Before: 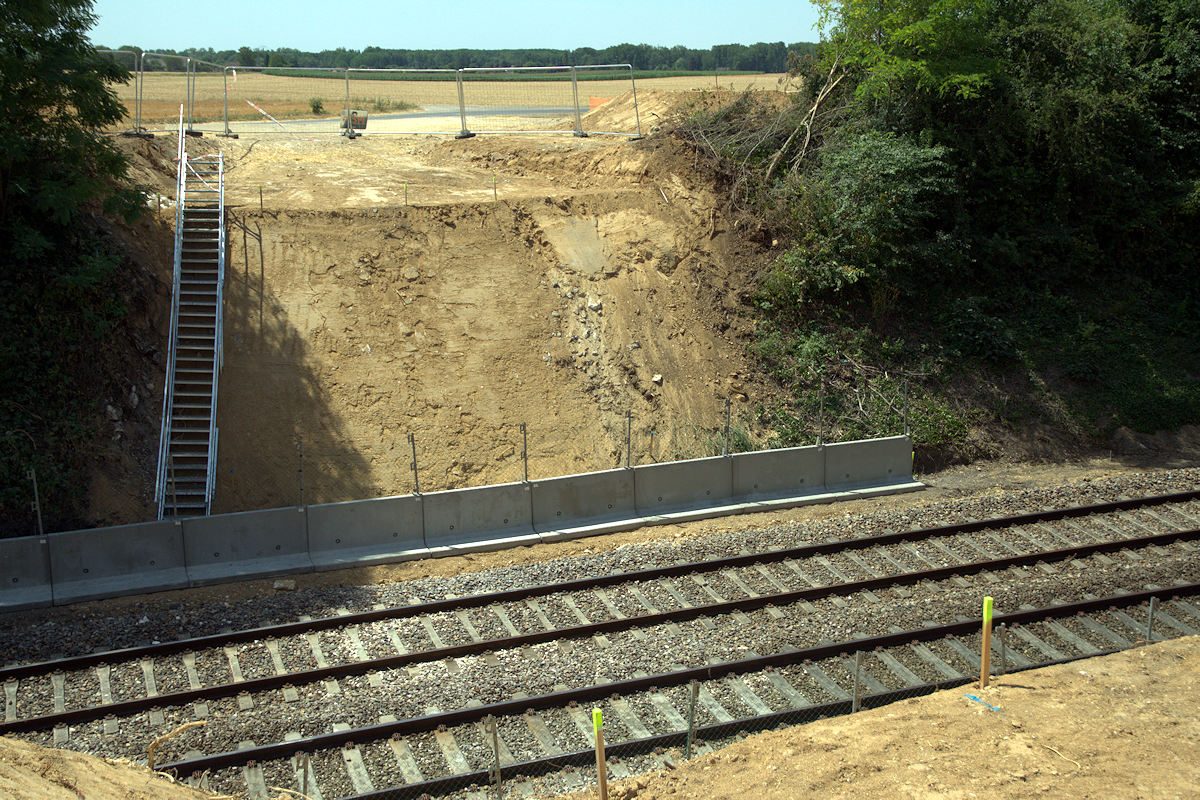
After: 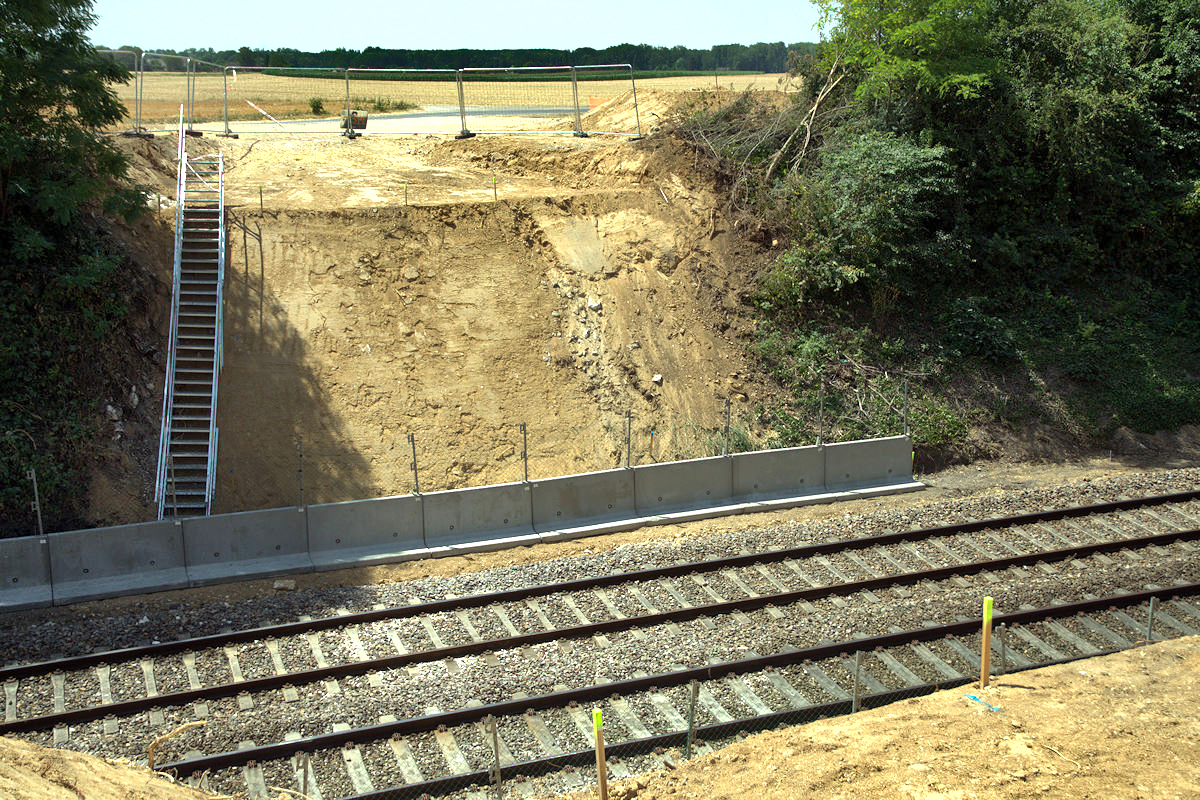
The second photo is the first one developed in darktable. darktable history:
exposure: black level correction 0, exposure 0.5 EV, compensate exposure bias true, compensate highlight preservation false
levels: mode automatic, black 0.1%, levels [0, 0.352, 0.703]
shadows and highlights: soften with gaussian
